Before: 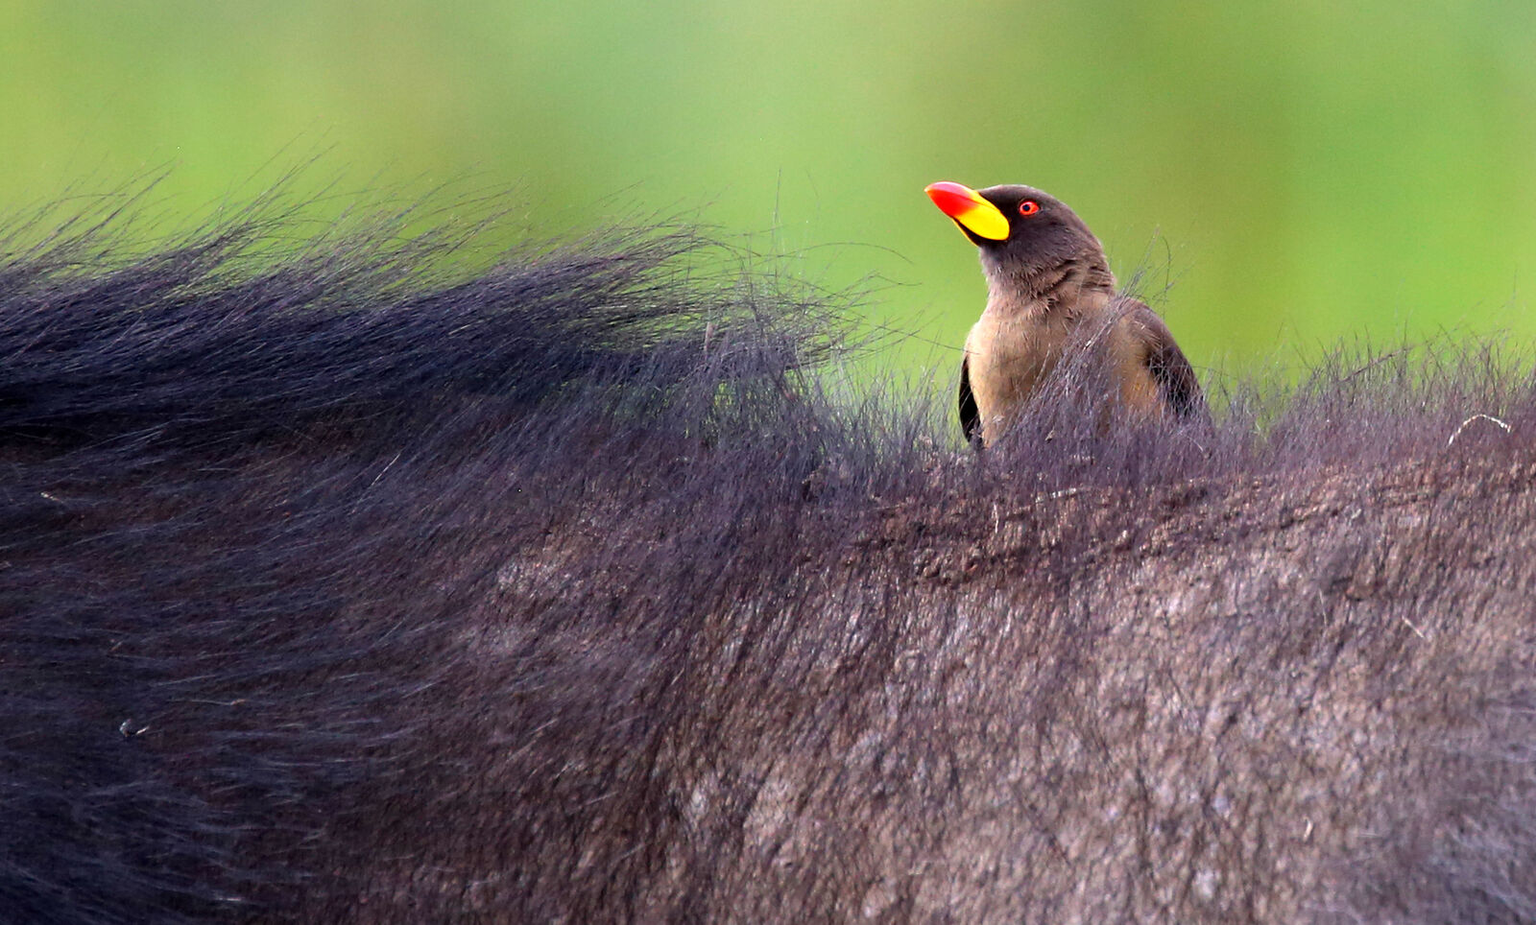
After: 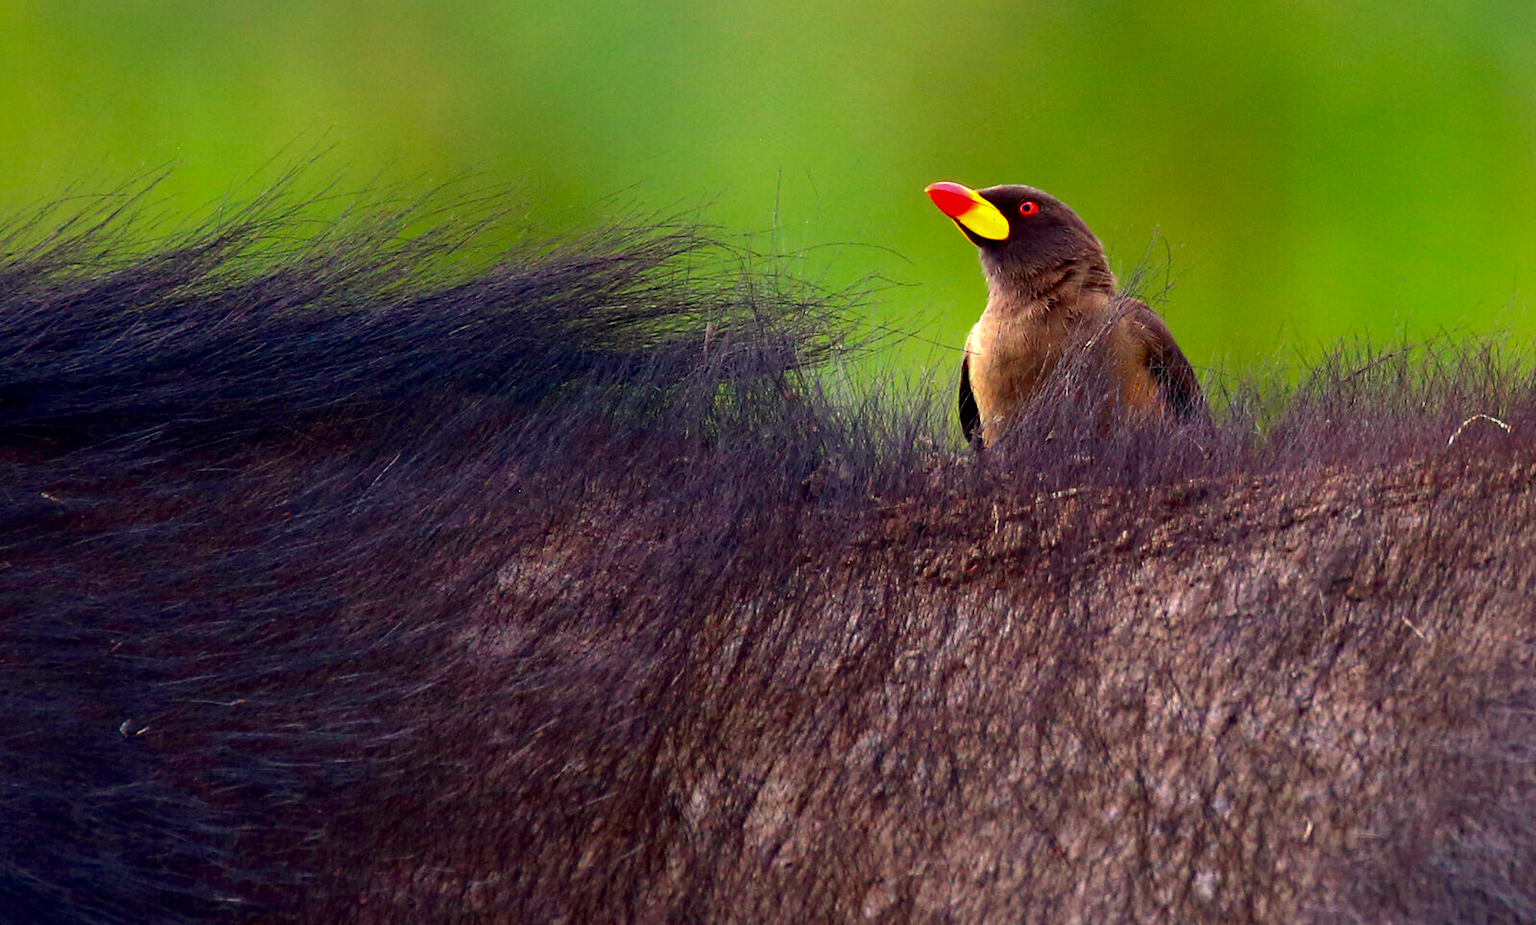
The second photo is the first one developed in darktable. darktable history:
white balance: red 1.029, blue 0.92
shadows and highlights: shadows 40, highlights -60
haze removal: on, module defaults
contrast brightness saturation: brightness -0.25, saturation 0.2
